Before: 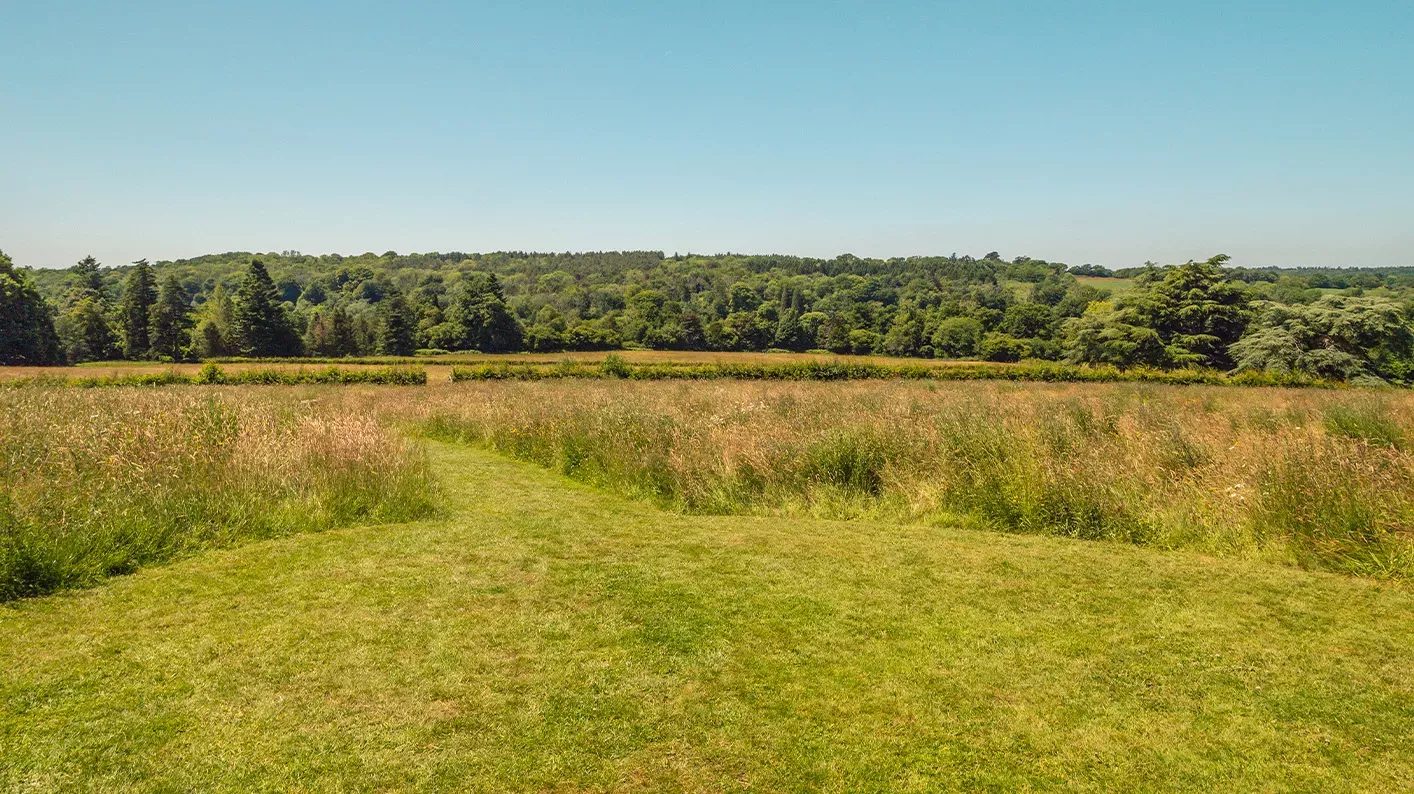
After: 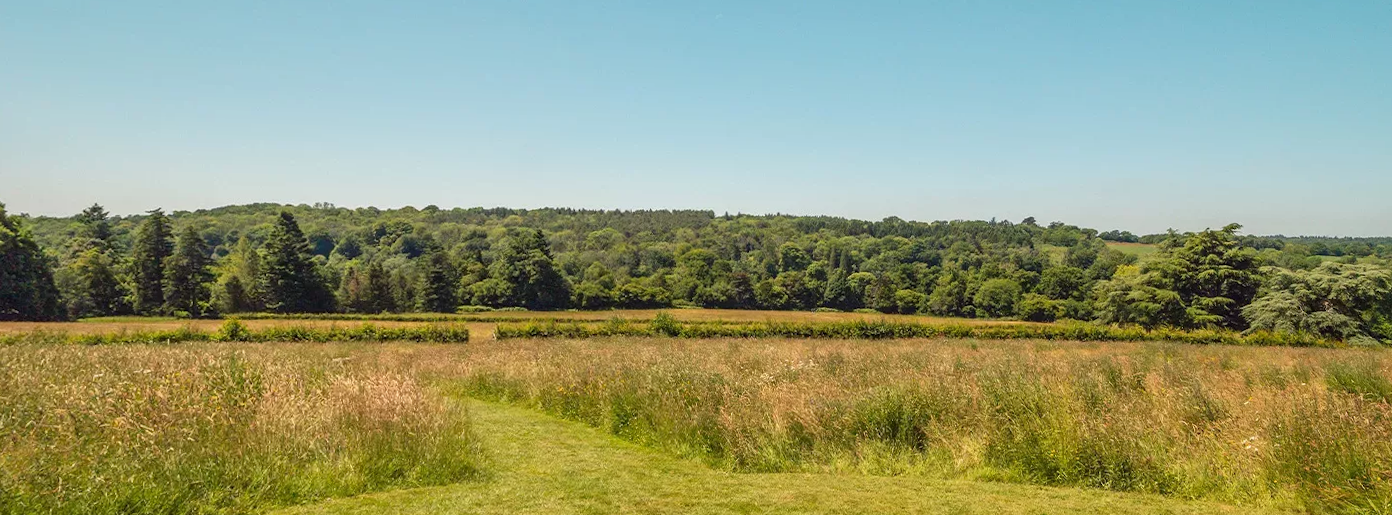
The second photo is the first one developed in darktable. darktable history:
crop: bottom 28.576%
rotate and perspective: rotation -0.013°, lens shift (vertical) -0.027, lens shift (horizontal) 0.178, crop left 0.016, crop right 0.989, crop top 0.082, crop bottom 0.918
